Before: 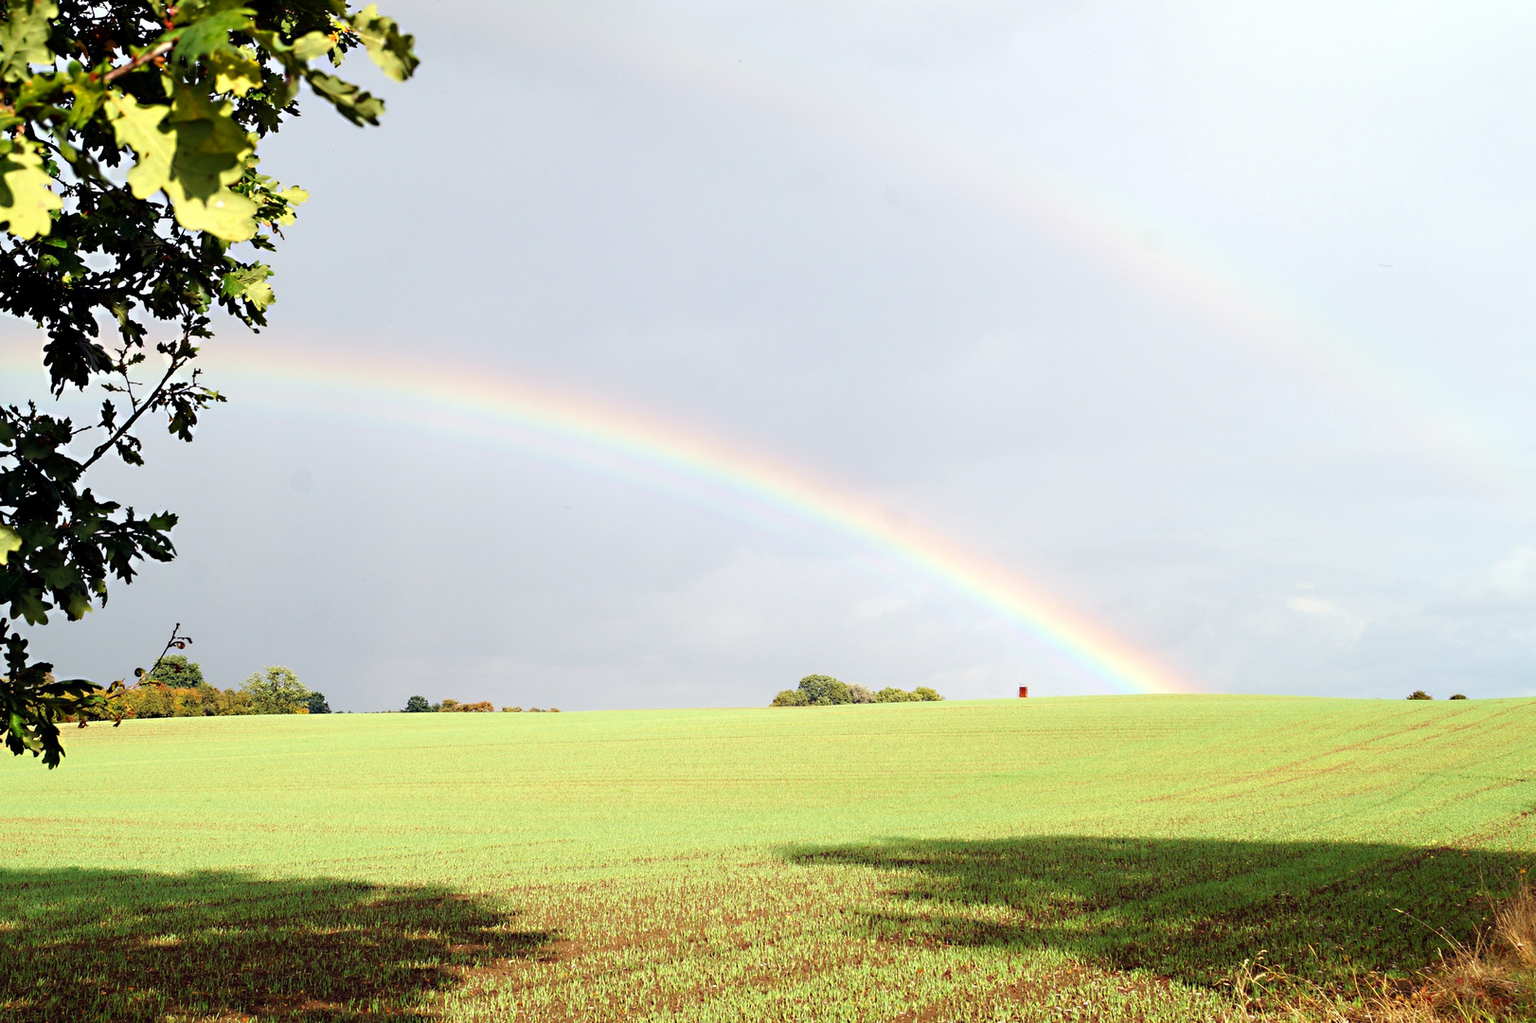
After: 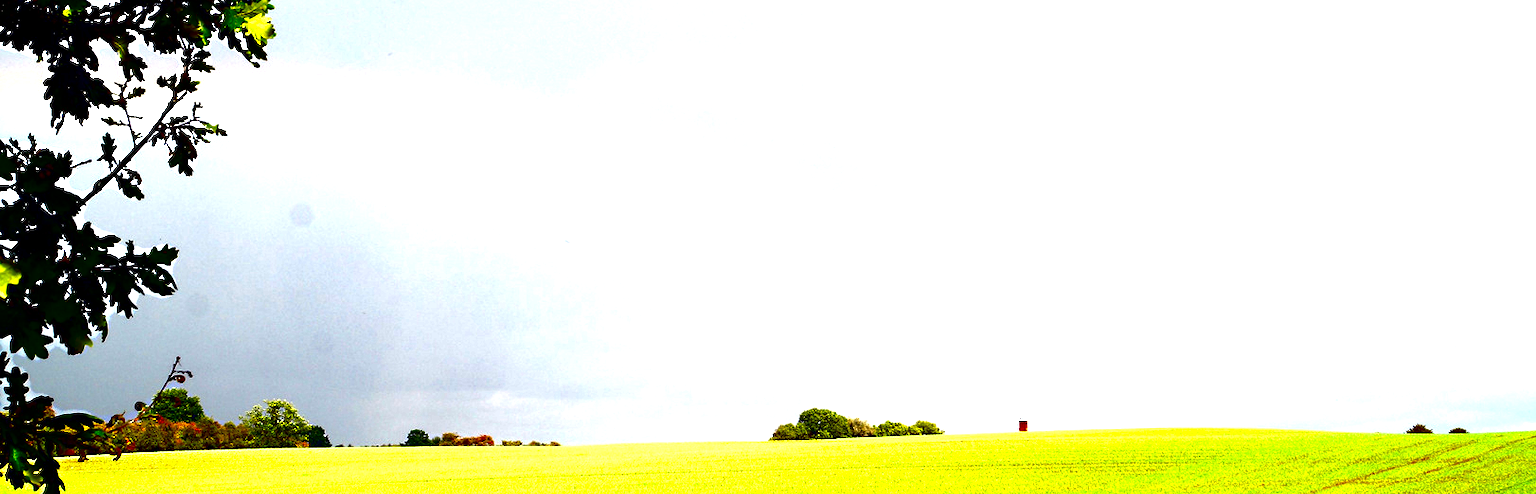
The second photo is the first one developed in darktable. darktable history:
contrast brightness saturation: brightness -1, saturation 1
local contrast: mode bilateral grid, contrast 20, coarseness 50, detail 120%, midtone range 0.2
exposure: black level correction 0, exposure 0.6 EV, compensate highlight preservation false
crop and rotate: top 26.056%, bottom 25.543%
